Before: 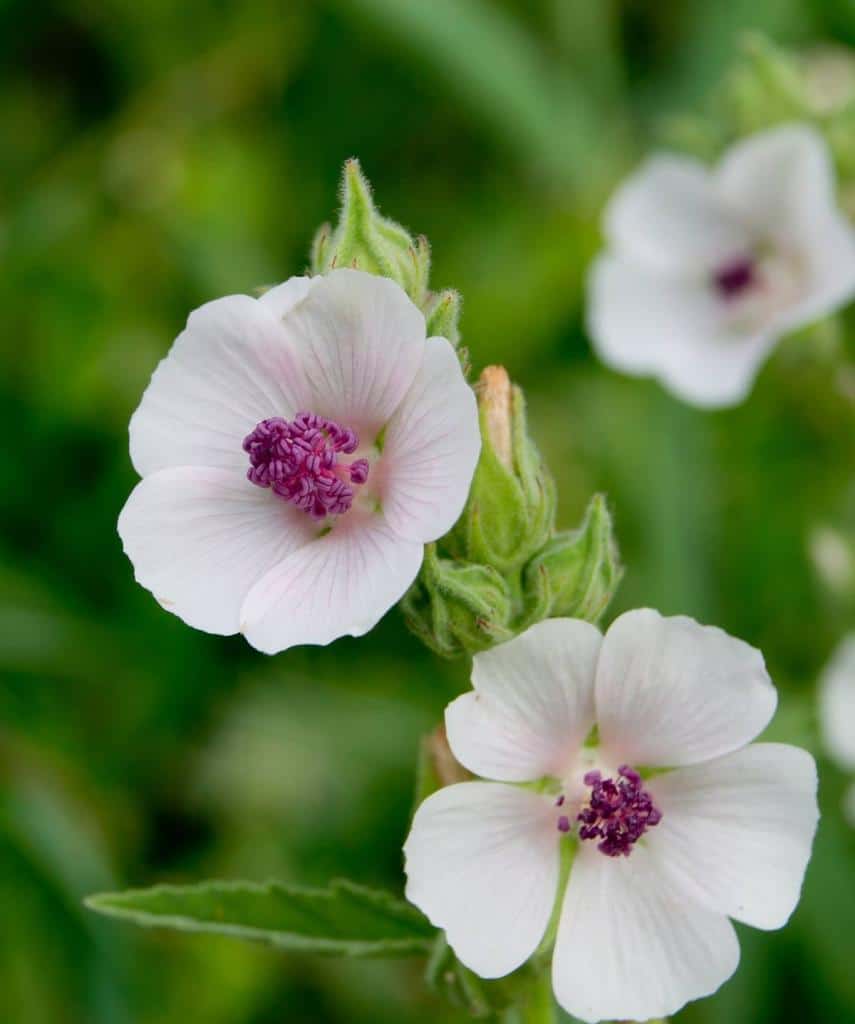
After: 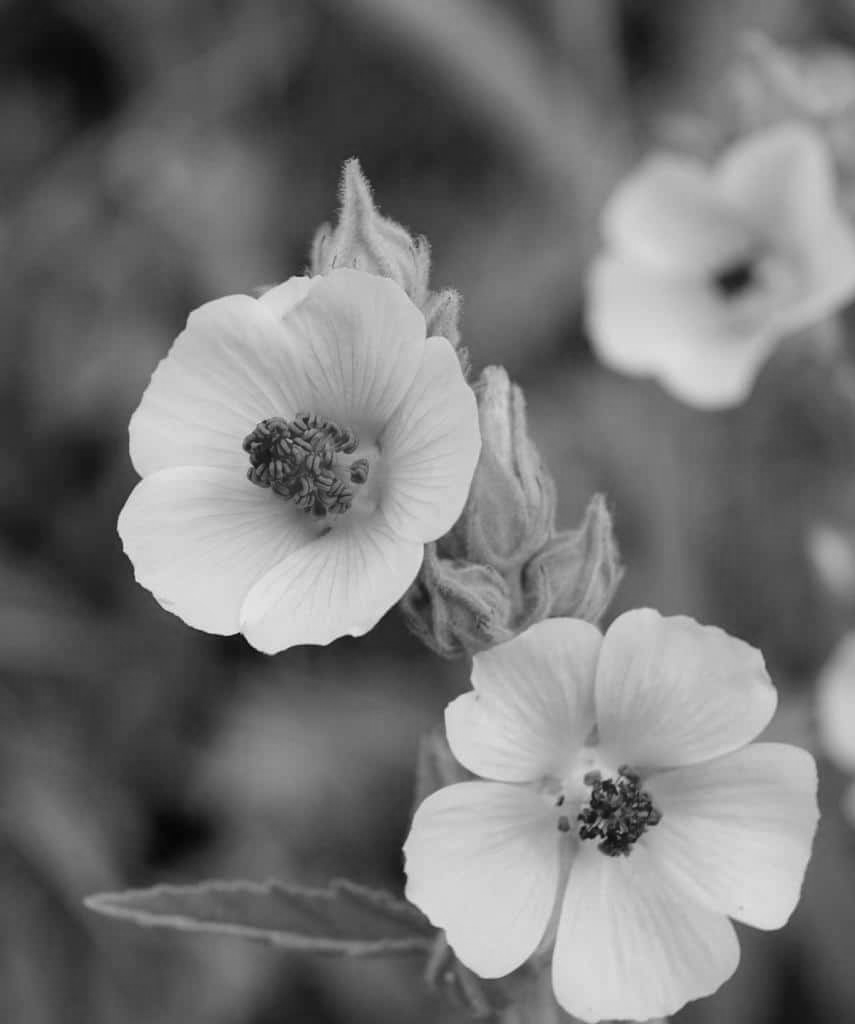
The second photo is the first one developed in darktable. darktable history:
monochrome: on, module defaults
shadows and highlights: shadows 10, white point adjustment 1, highlights -40
